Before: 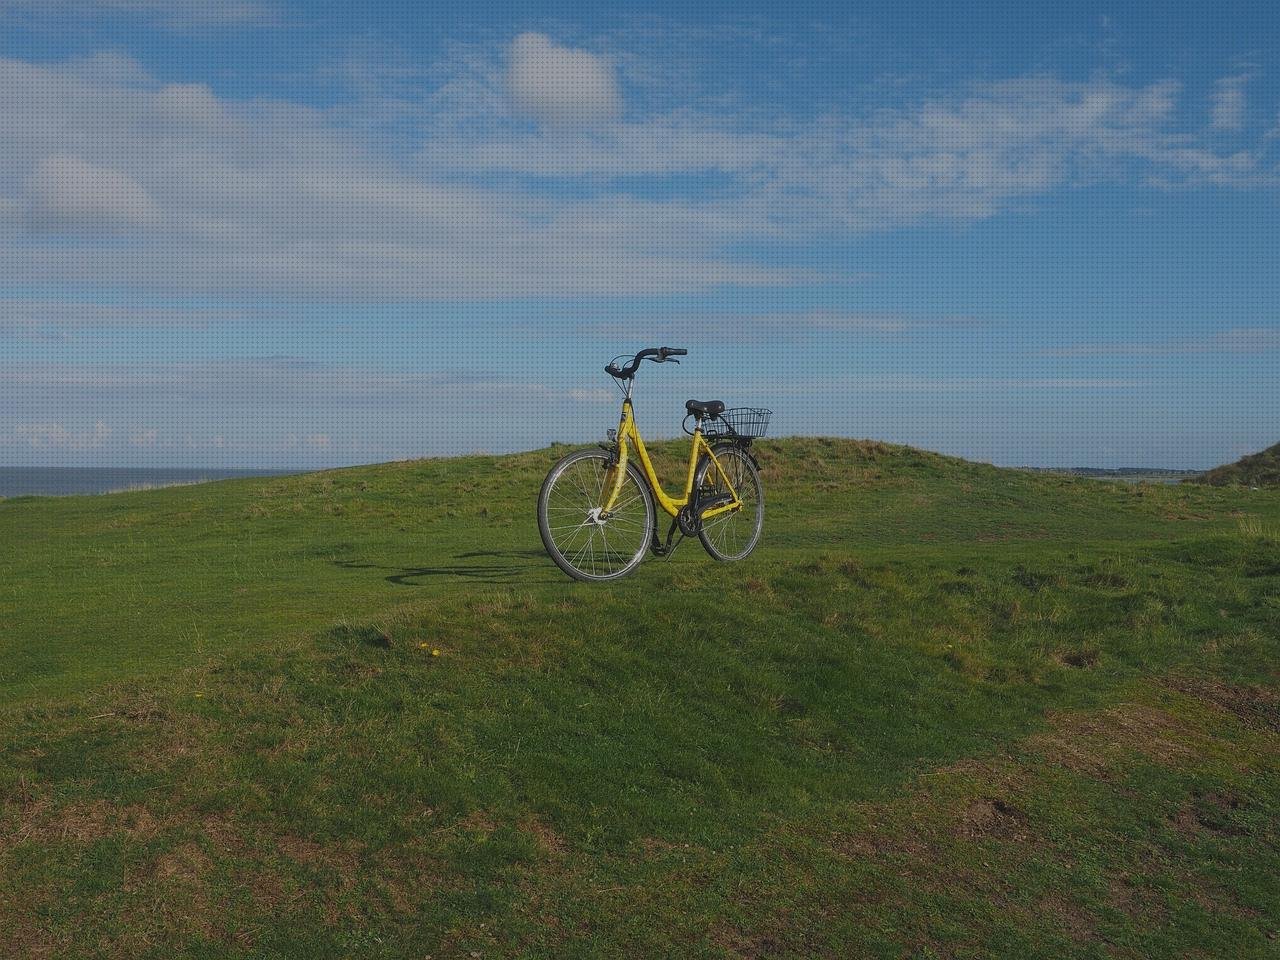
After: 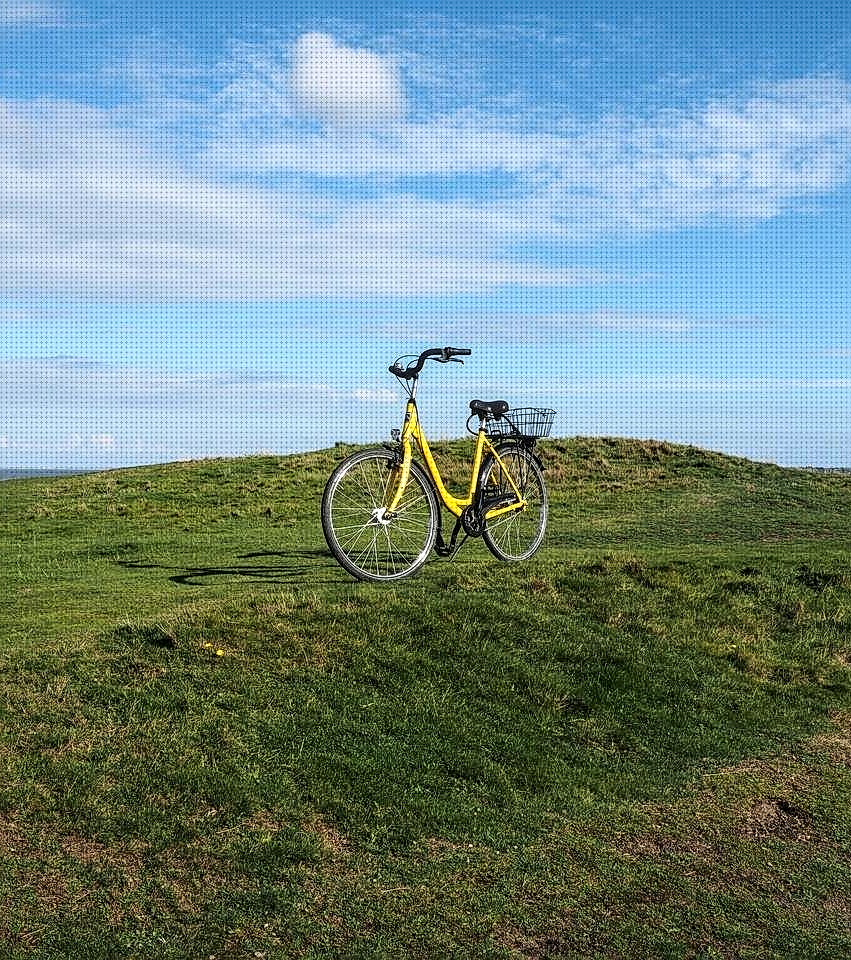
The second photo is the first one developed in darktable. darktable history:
crop: left 16.899%, right 16.556%
sharpen: on, module defaults
base curve: curves: ch0 [(0, 0) (0.028, 0.03) (0.121, 0.232) (0.46, 0.748) (0.859, 0.968) (1, 1)]
tone equalizer: -8 EV -0.417 EV, -7 EV -0.389 EV, -6 EV -0.333 EV, -5 EV -0.222 EV, -3 EV 0.222 EV, -2 EV 0.333 EV, -1 EV 0.389 EV, +0 EV 0.417 EV, edges refinement/feathering 500, mask exposure compensation -1.57 EV, preserve details no
contrast brightness saturation: contrast 0.04, saturation 0.07
rotate and perspective: automatic cropping off
local contrast: detail 160%
